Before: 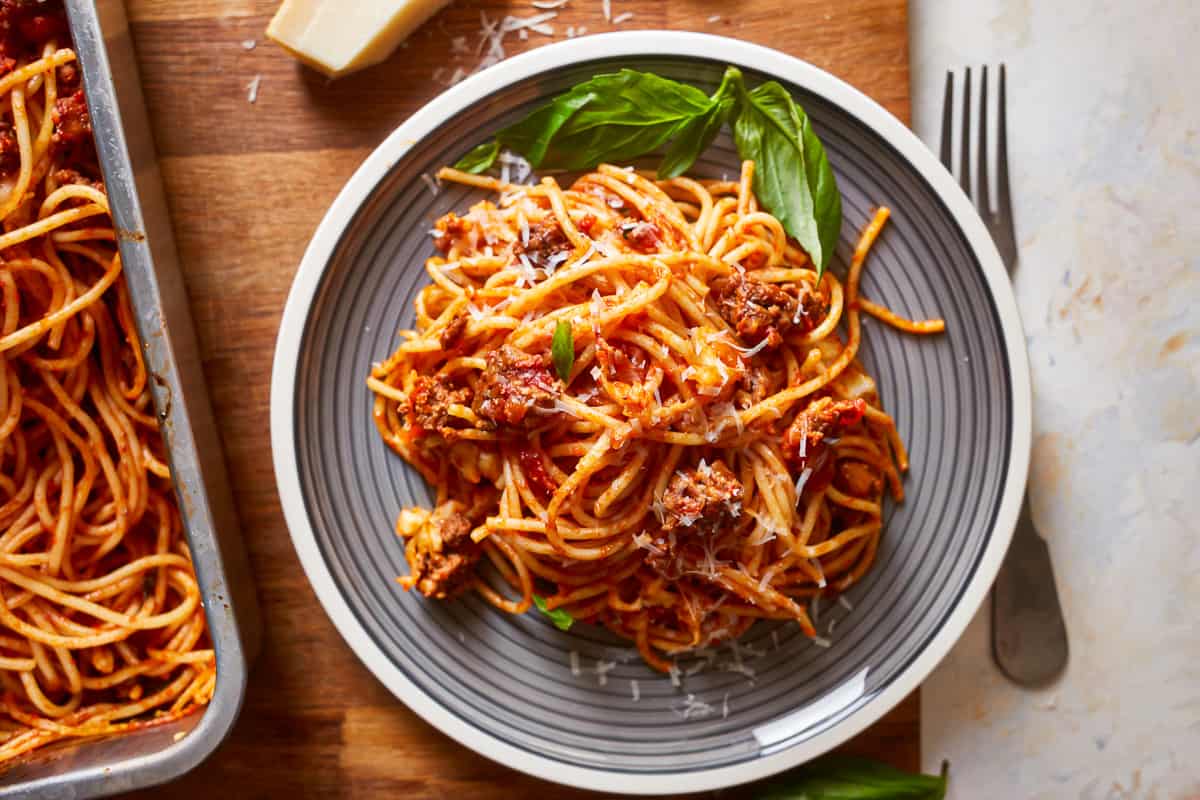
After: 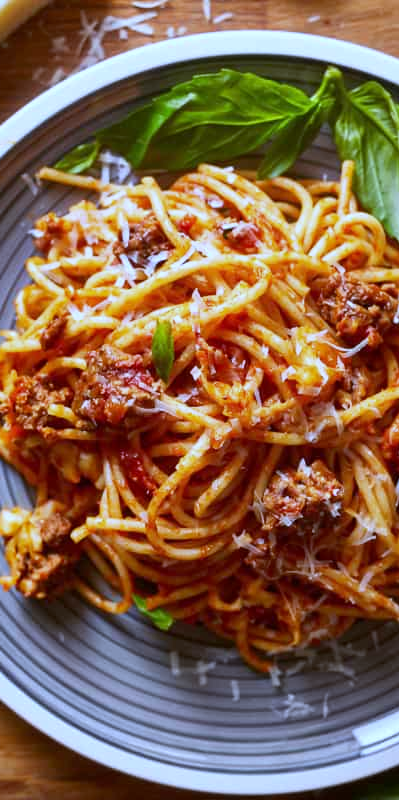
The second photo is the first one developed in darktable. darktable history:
white balance: red 0.871, blue 1.249
crop: left 33.36%, right 33.36%
